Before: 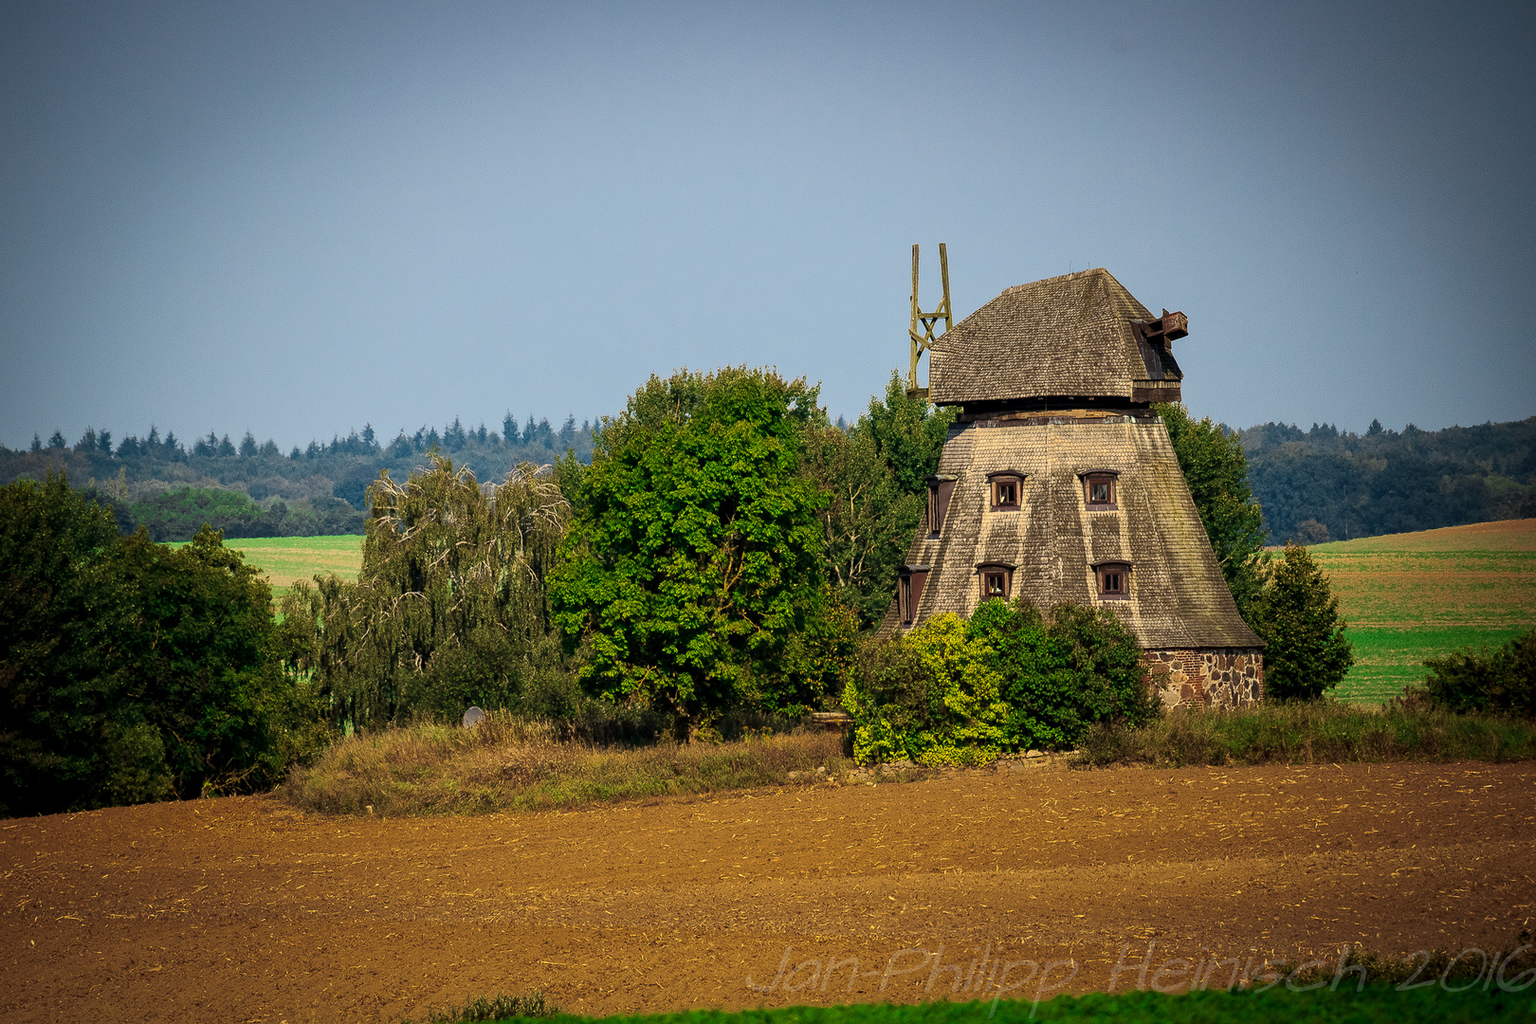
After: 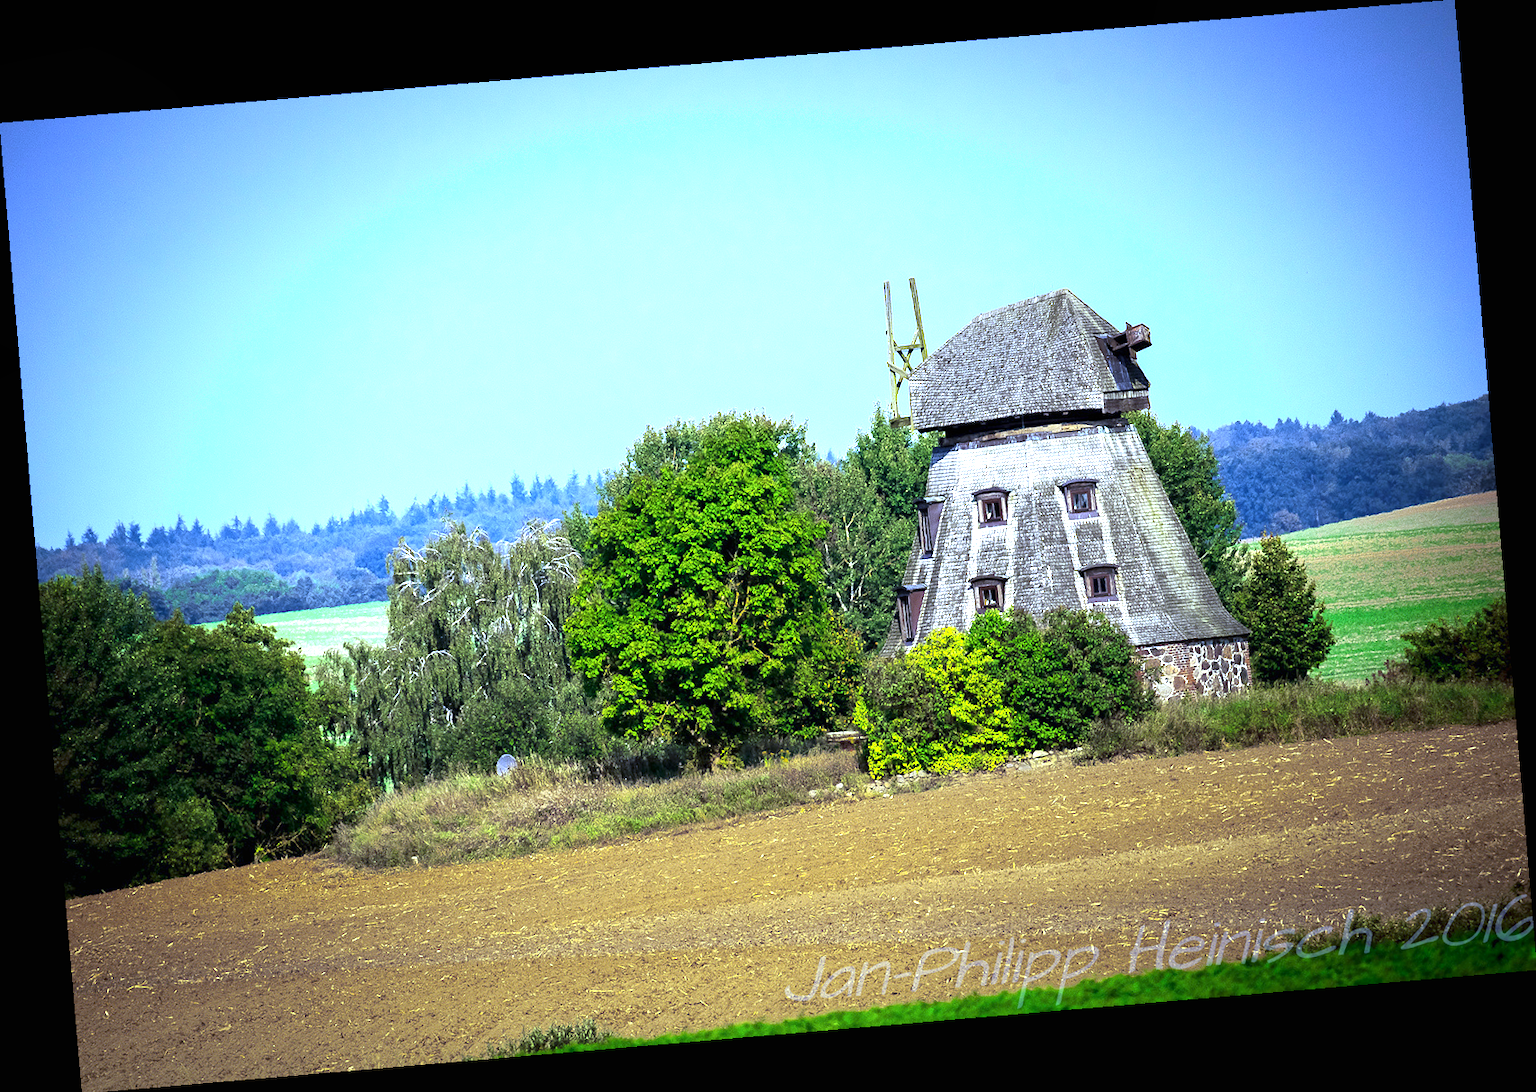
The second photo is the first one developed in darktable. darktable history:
rotate and perspective: rotation -4.86°, automatic cropping off
shadows and highlights: shadows -30, highlights 30
exposure: black level correction 0, exposure 1.5 EV, compensate exposure bias true, compensate highlight preservation false
white balance: red 0.766, blue 1.537
